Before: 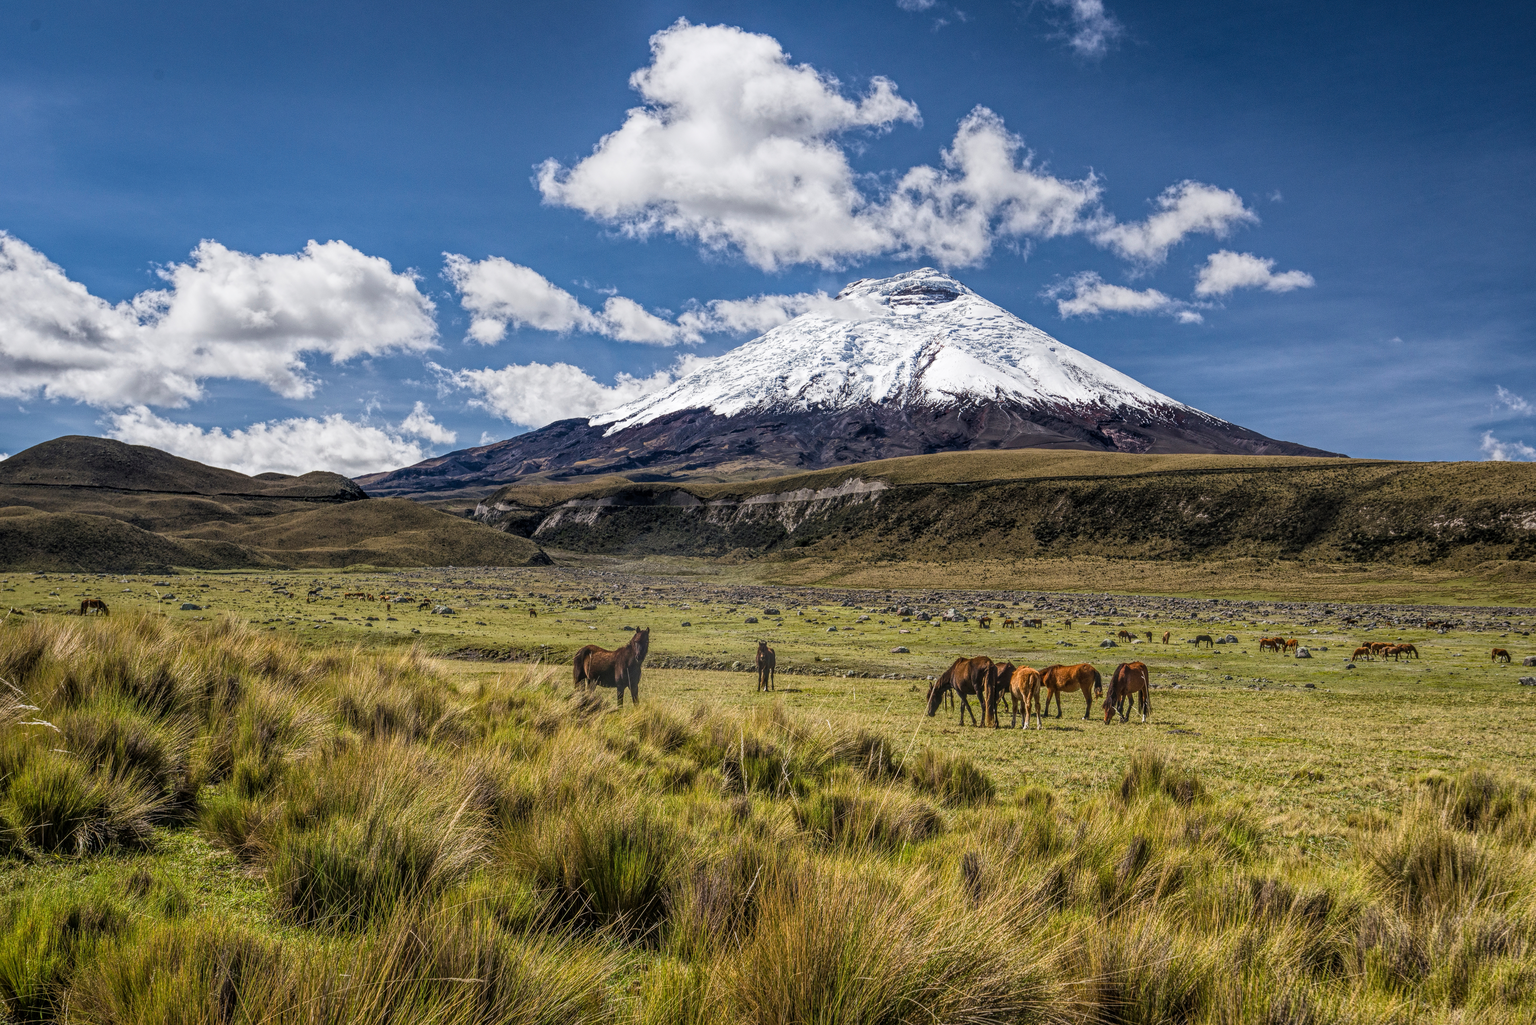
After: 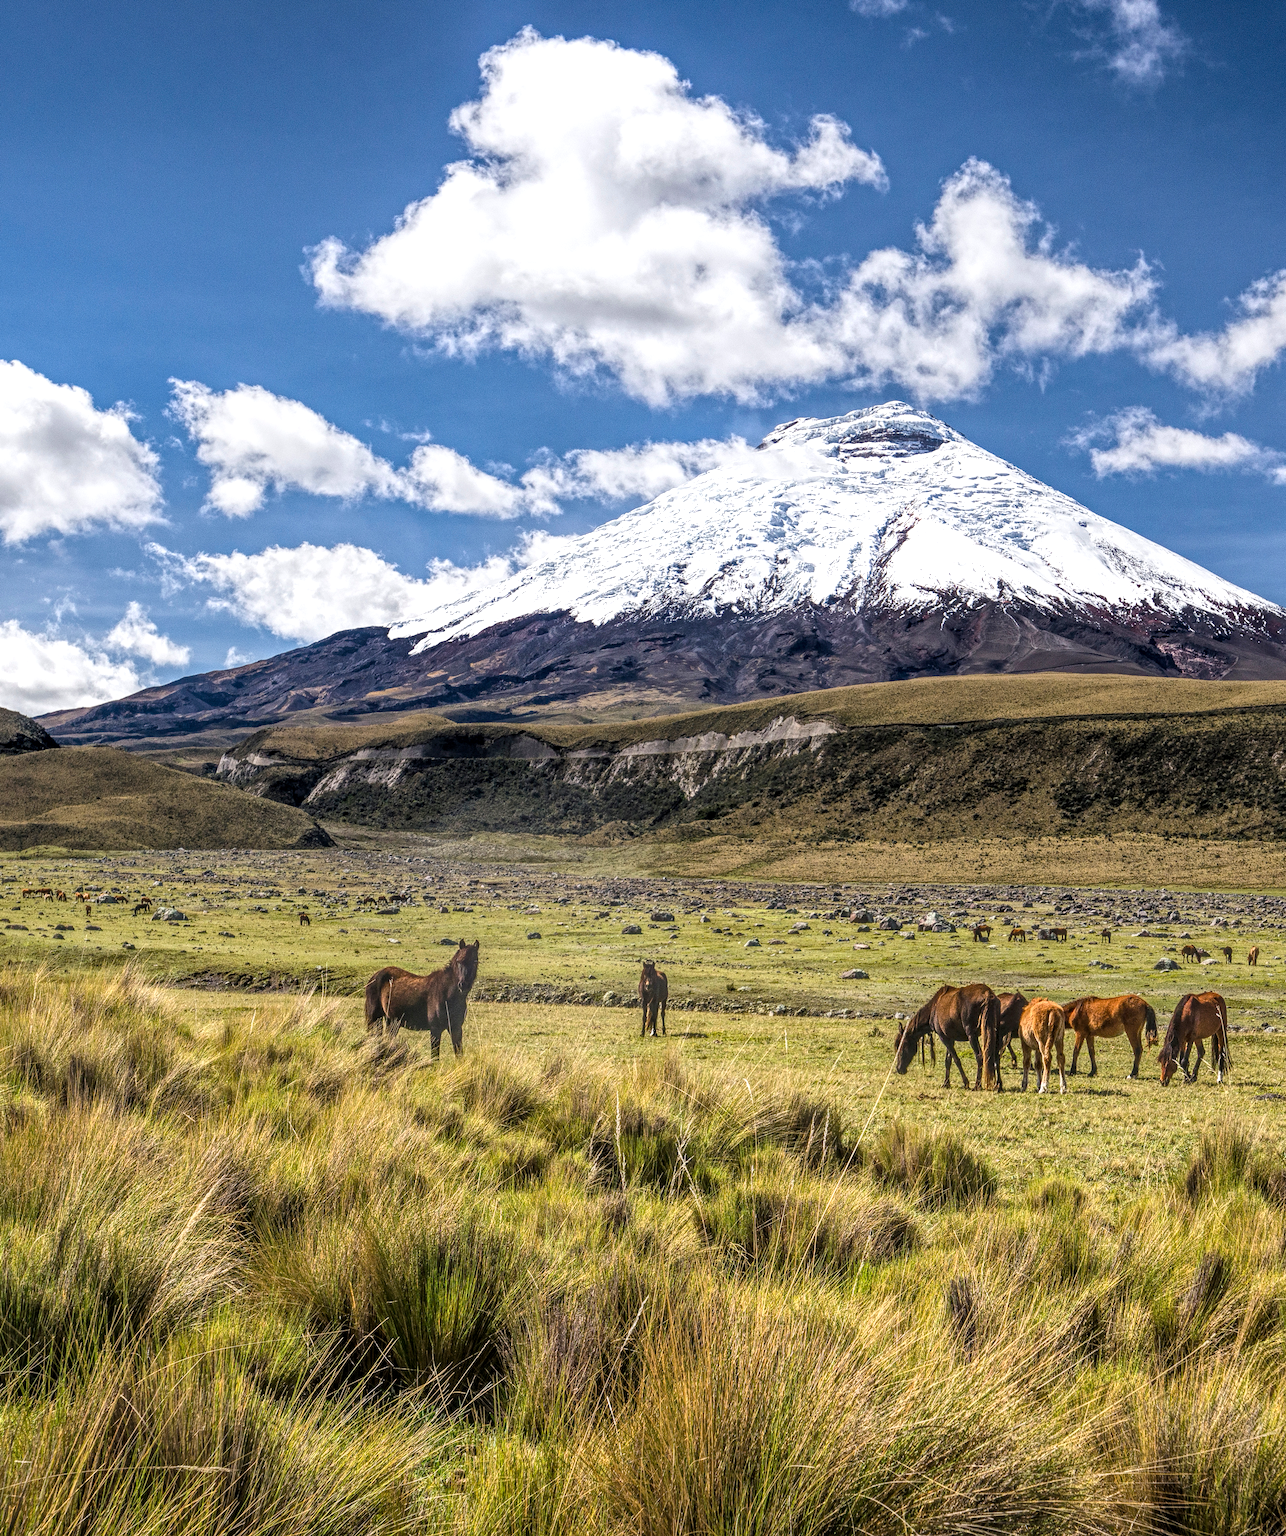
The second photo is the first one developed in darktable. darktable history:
crop: left 21.484%, right 22.596%
exposure: black level correction 0.001, exposure 0.499 EV, compensate highlight preservation false
